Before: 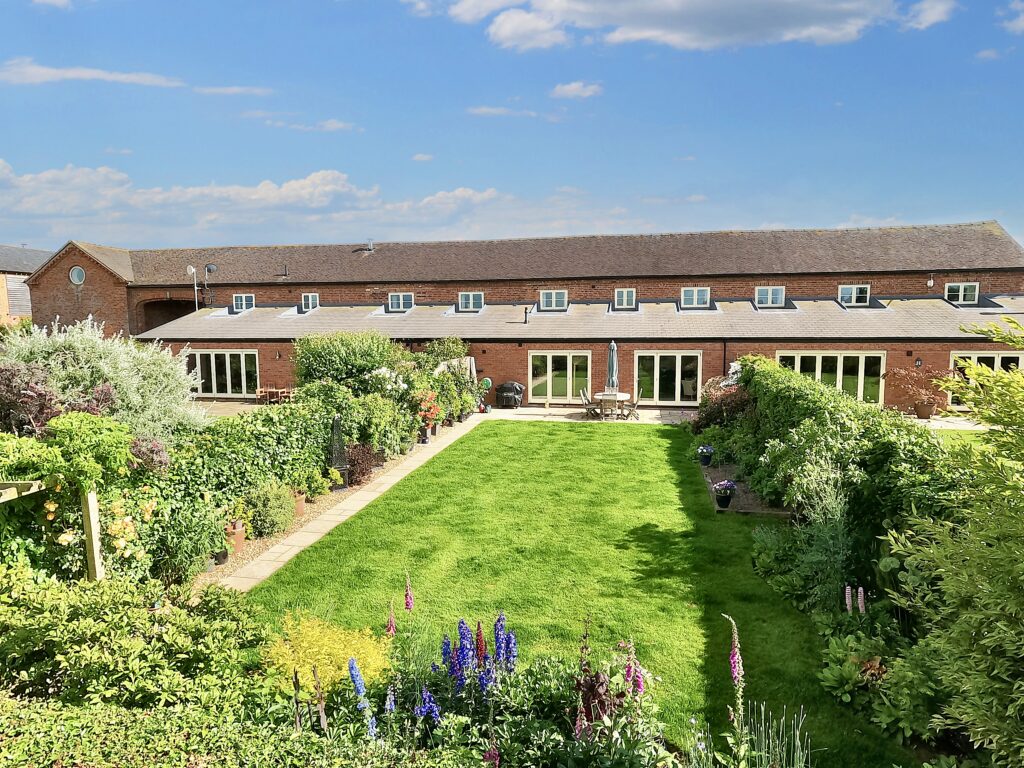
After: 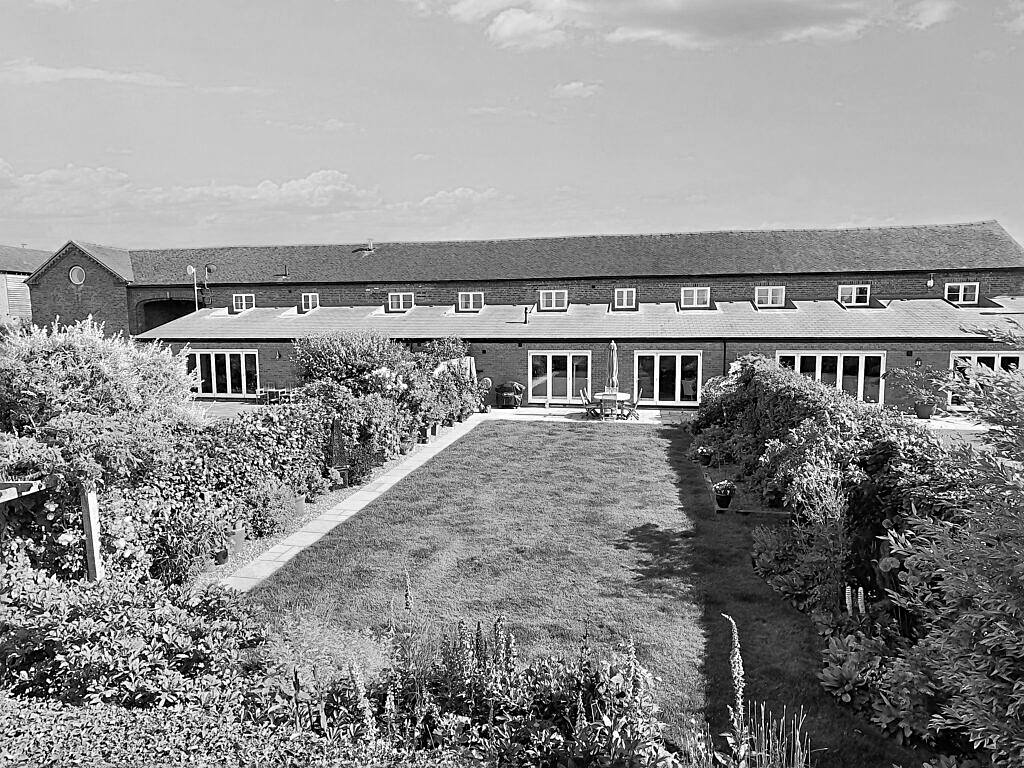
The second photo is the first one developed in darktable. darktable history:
sharpen: on, module defaults
color calibration: output gray [0.253, 0.26, 0.487, 0], gray › normalize channels true, illuminant same as pipeline (D50), adaptation XYZ, x 0.346, y 0.359, gamut compression 0
exposure: exposure 0.2 EV, compensate highlight preservation false
